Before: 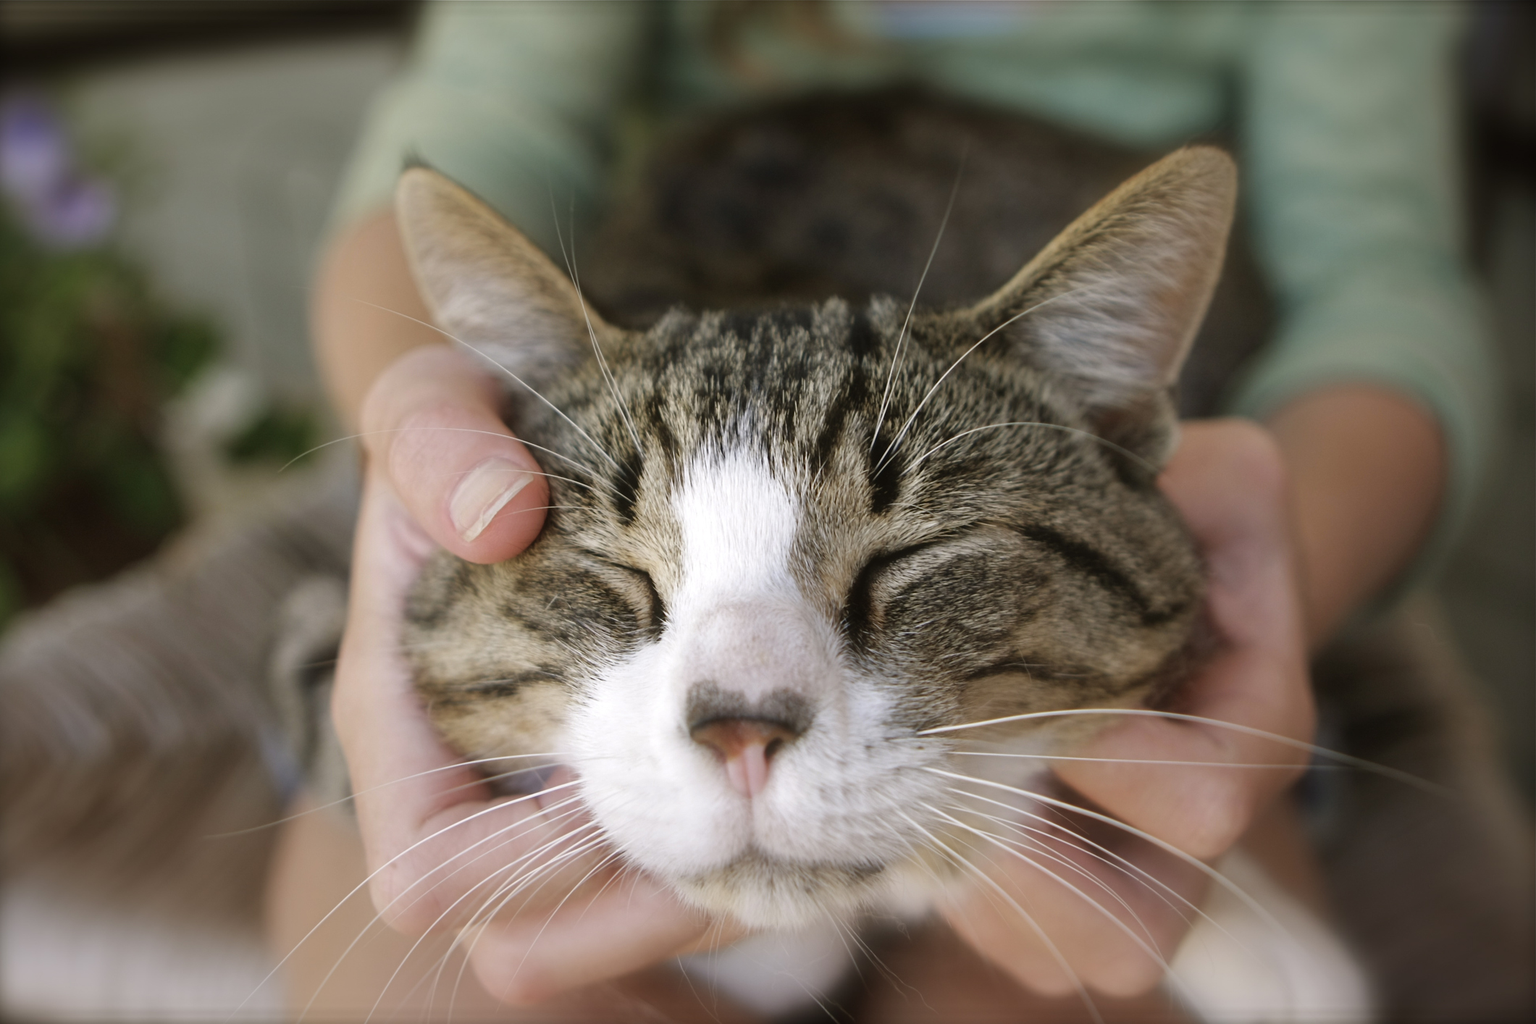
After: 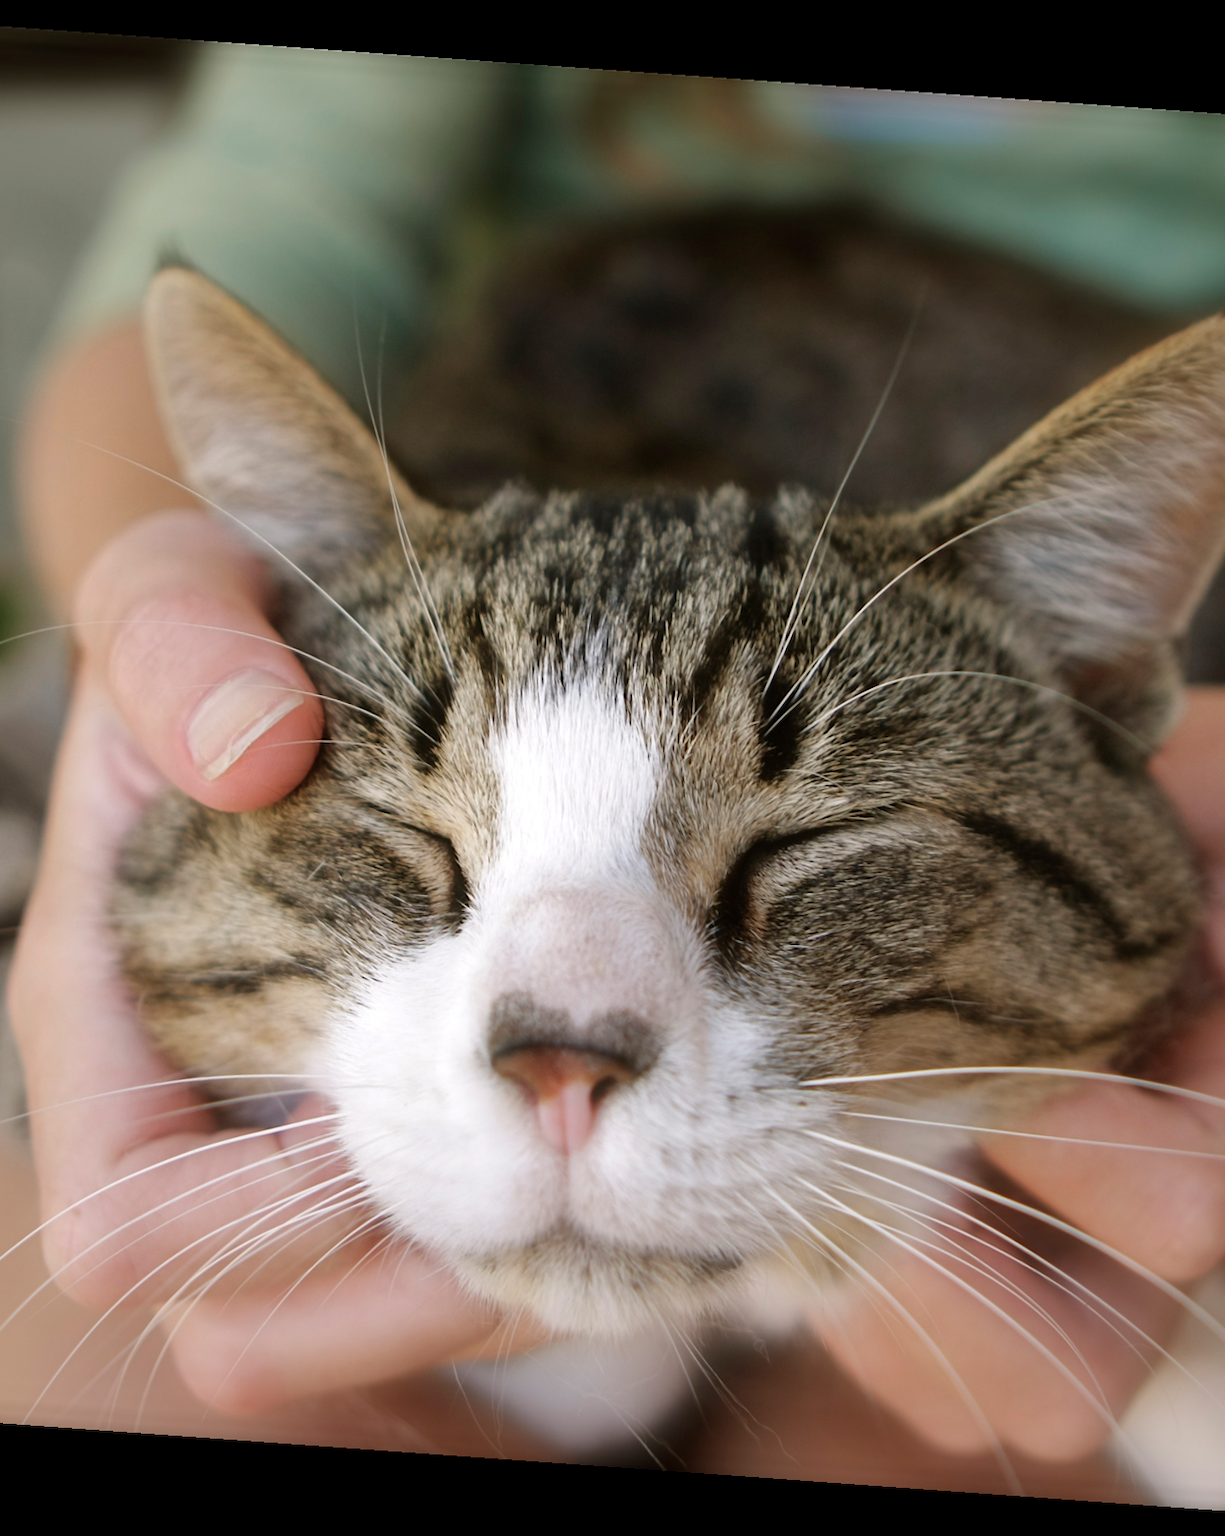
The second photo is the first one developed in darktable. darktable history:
crop: left 21.674%, right 22.086%
rotate and perspective: rotation 4.1°, automatic cropping off
